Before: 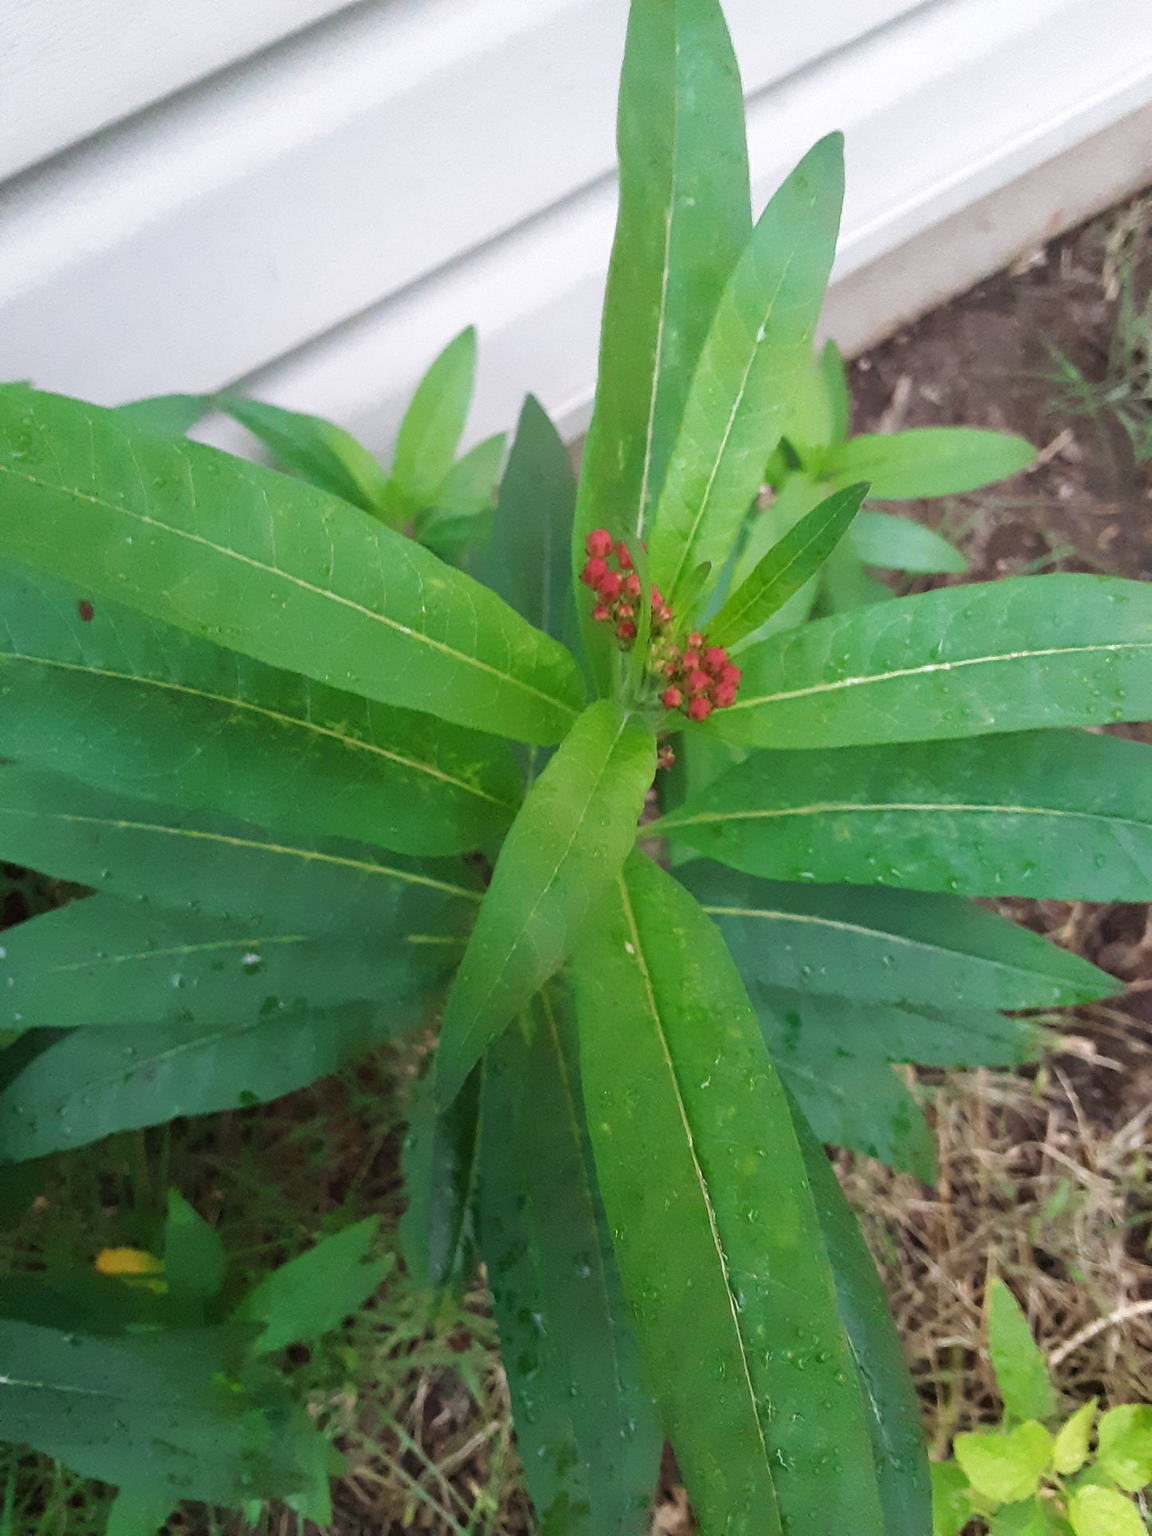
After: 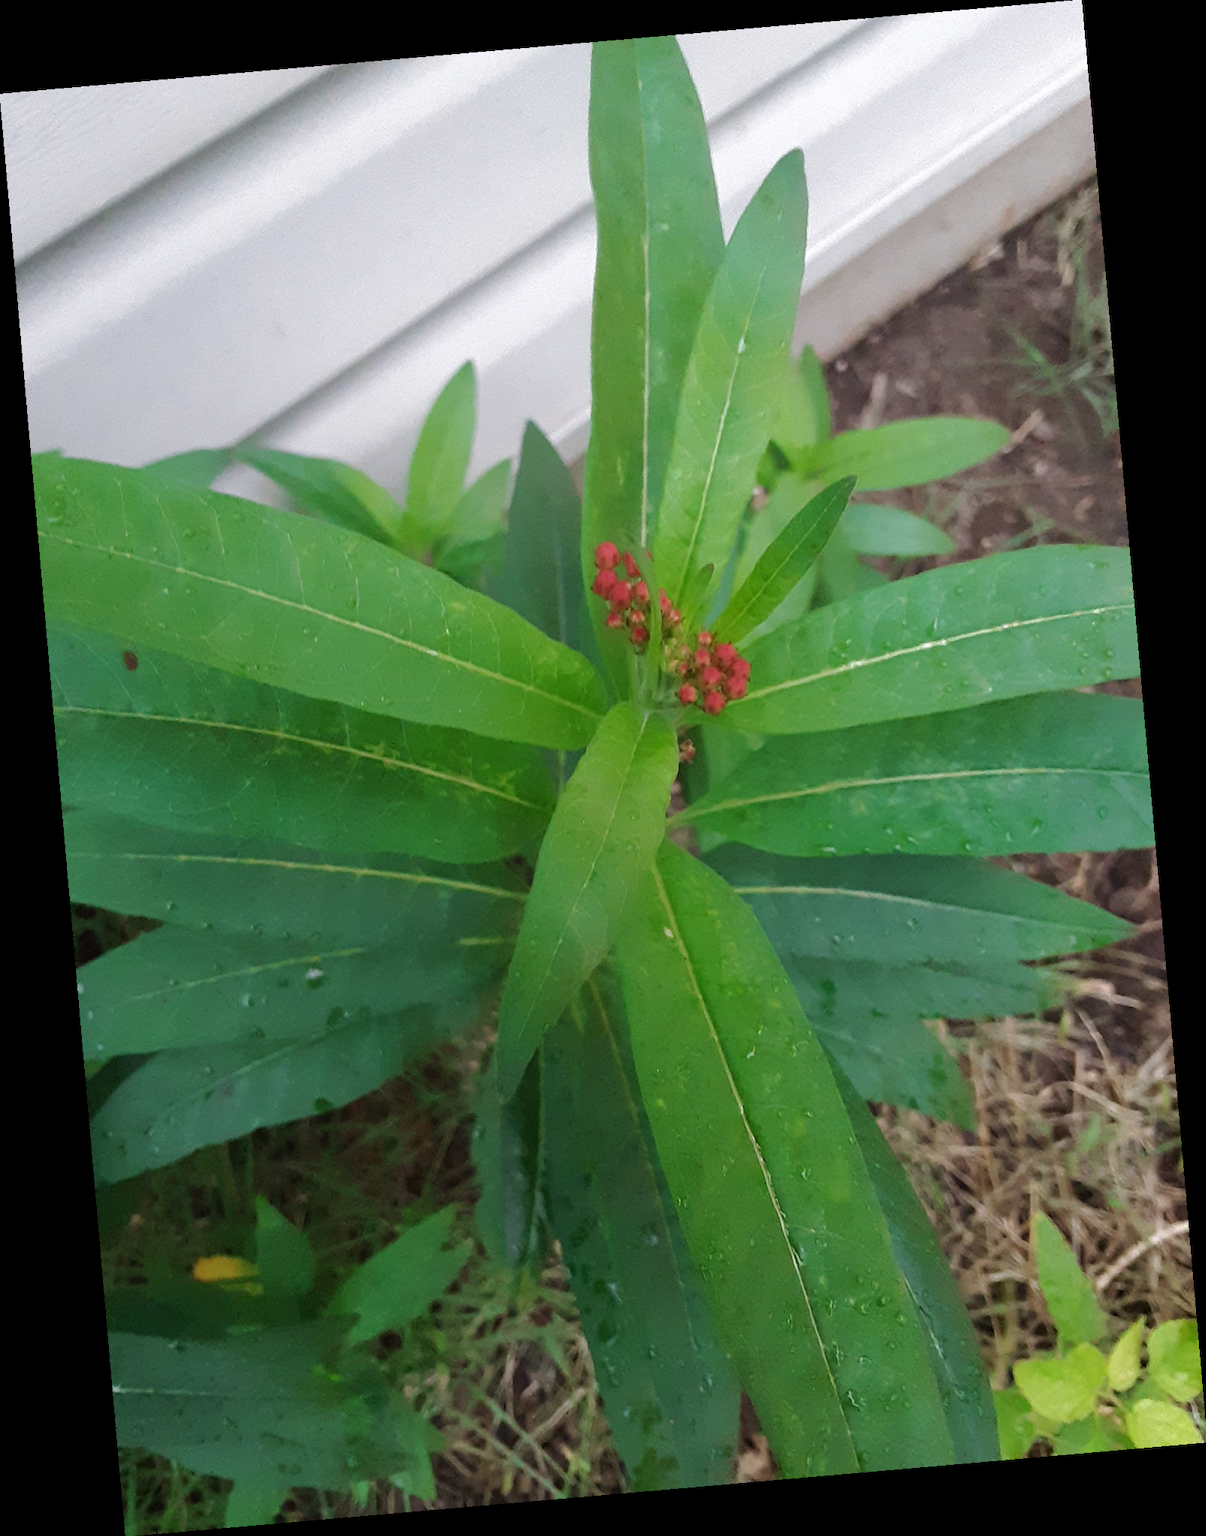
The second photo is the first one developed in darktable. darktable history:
rotate and perspective: rotation -4.98°, automatic cropping off
rgb curve: curves: ch0 [(0, 0) (0.175, 0.154) (0.785, 0.663) (1, 1)]
